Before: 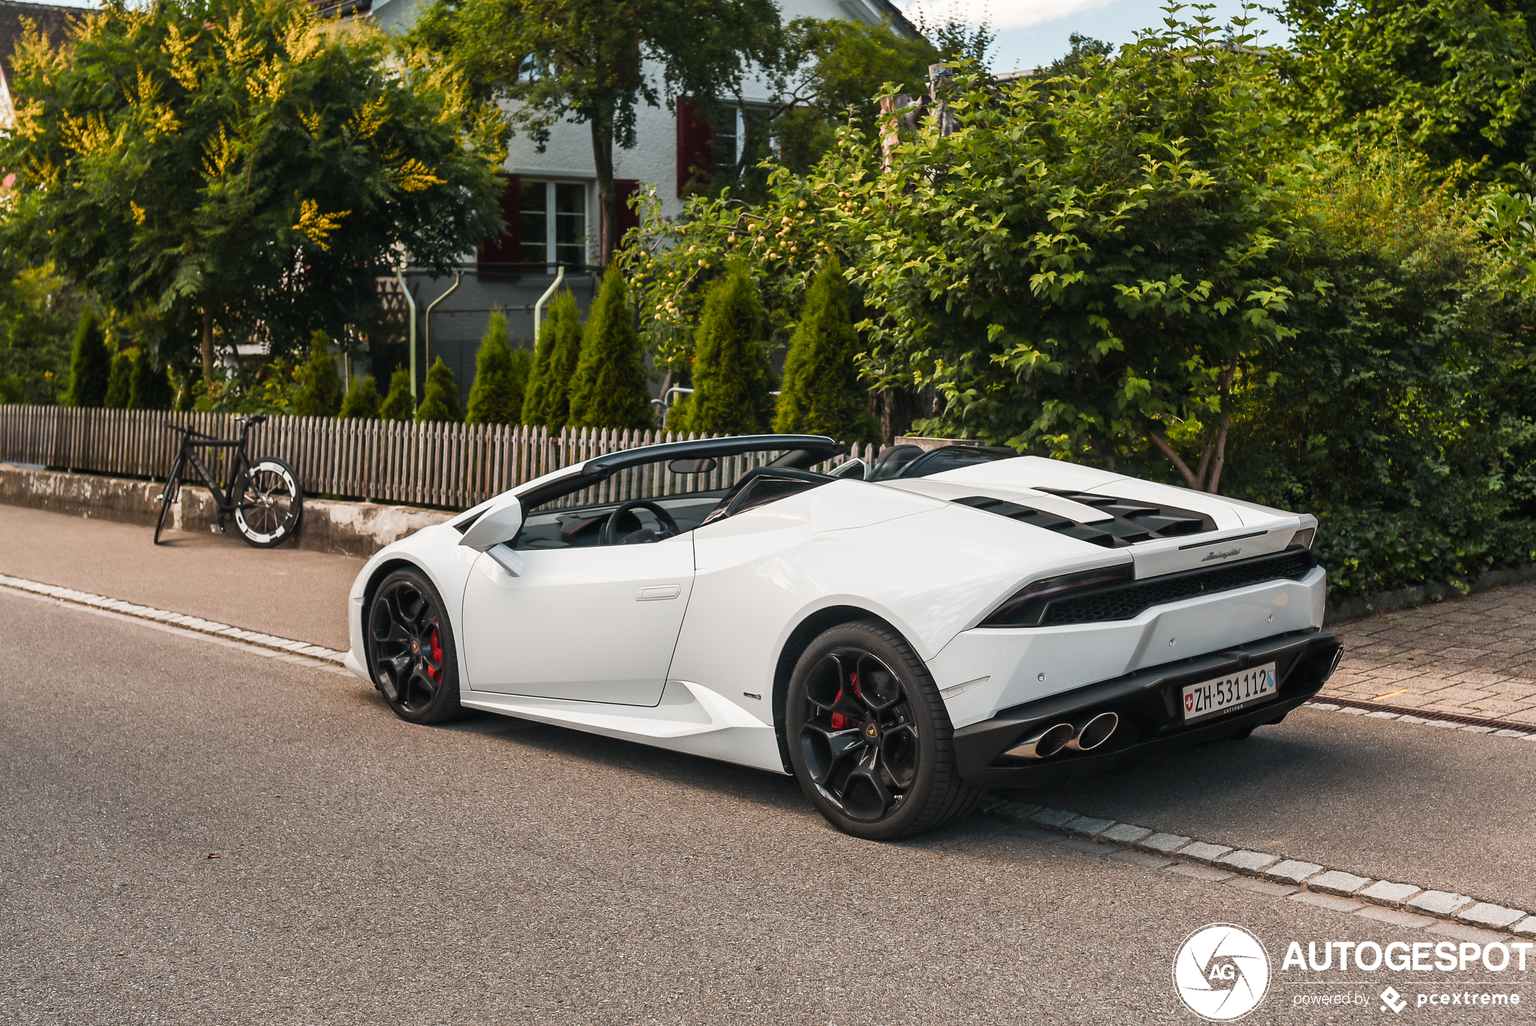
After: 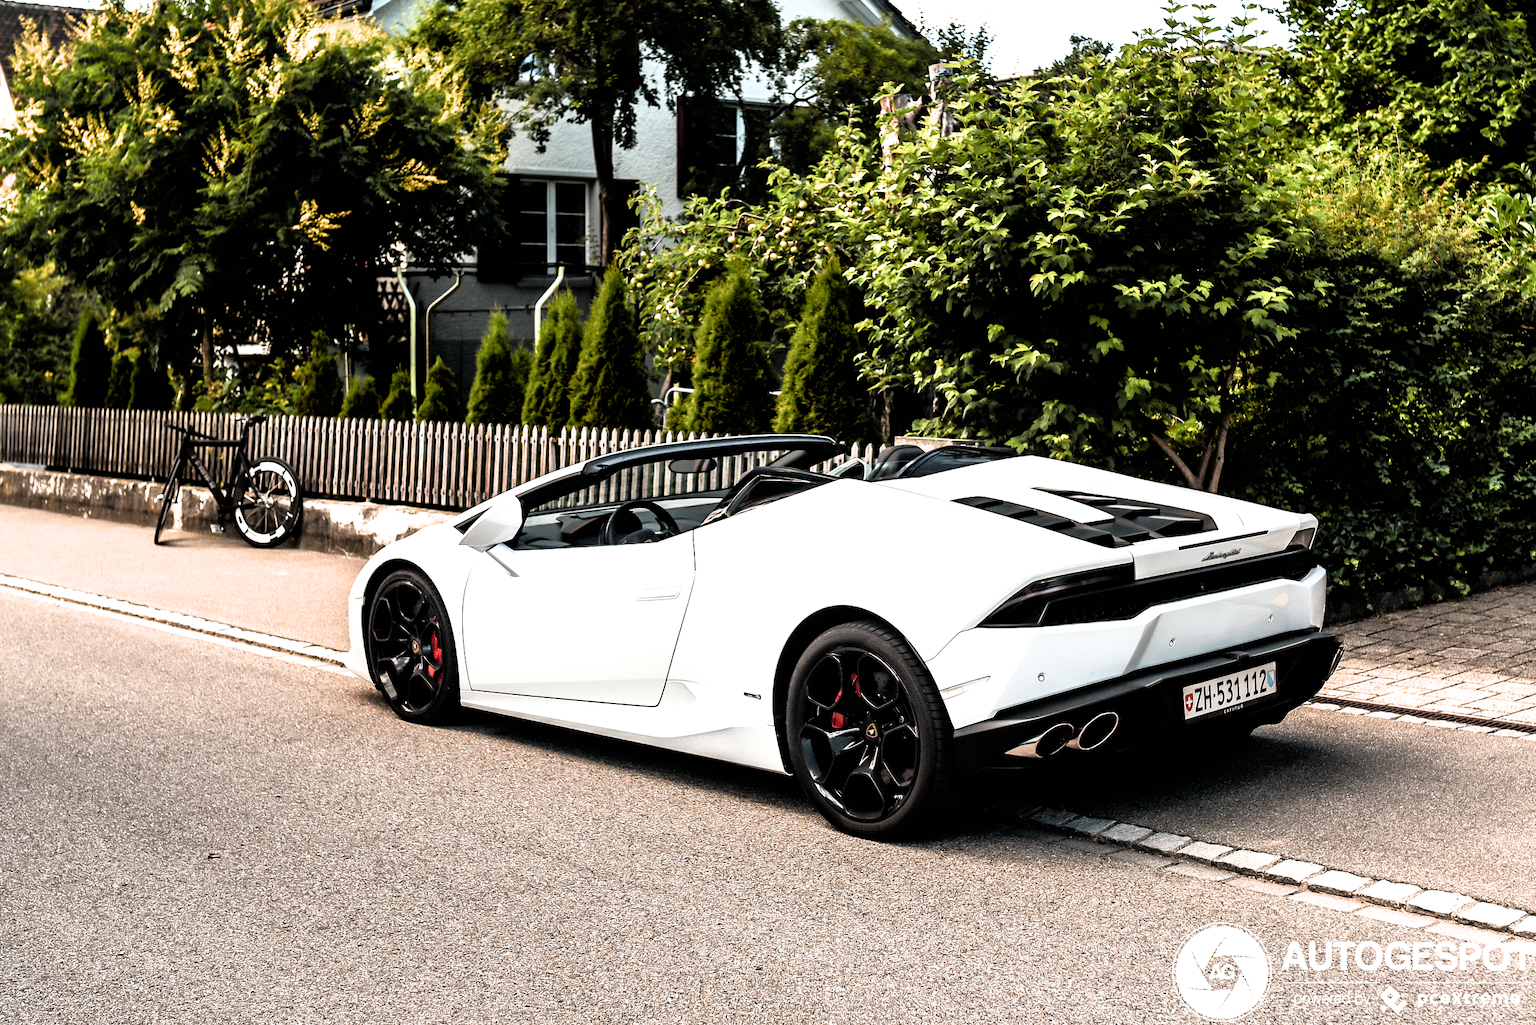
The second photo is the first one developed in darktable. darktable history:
exposure: exposure 0.632 EV, compensate highlight preservation false
filmic rgb: black relative exposure -3.62 EV, white relative exposure 2.15 EV, hardness 3.65, preserve chrominance max RGB
